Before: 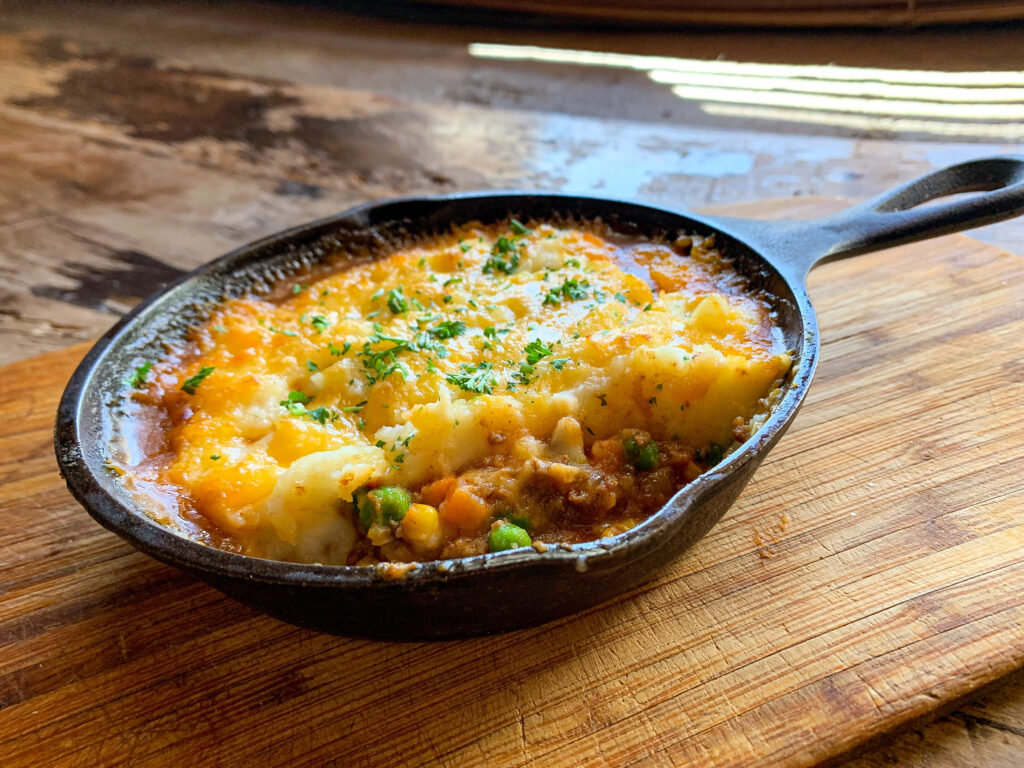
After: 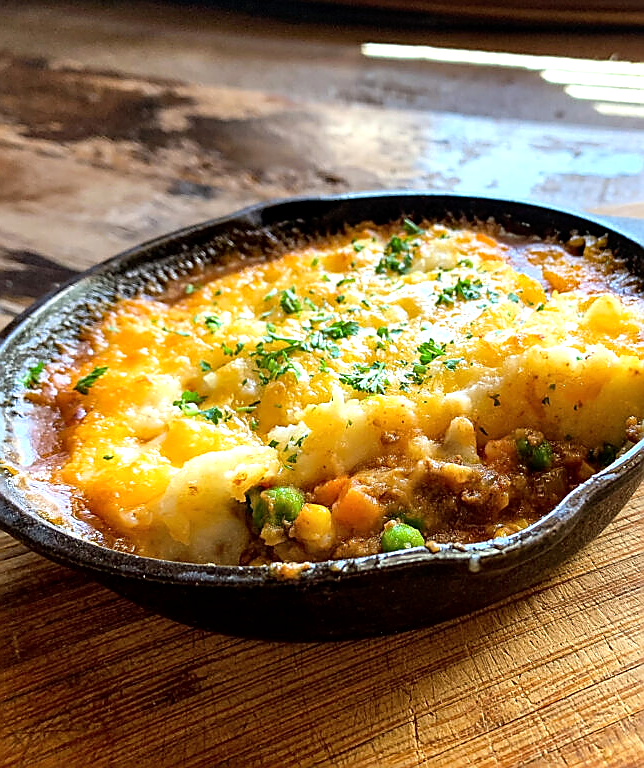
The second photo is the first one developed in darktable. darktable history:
sharpen: radius 1.358, amount 1.245, threshold 0.626
tone equalizer: -8 EV -0.417 EV, -7 EV -0.355 EV, -6 EV -0.325 EV, -5 EV -0.223 EV, -3 EV 0.199 EV, -2 EV 0.343 EV, -1 EV 0.364 EV, +0 EV 0.433 EV
local contrast: mode bilateral grid, contrast 19, coarseness 50, detail 119%, midtone range 0.2
crop: left 10.547%, right 26.52%
